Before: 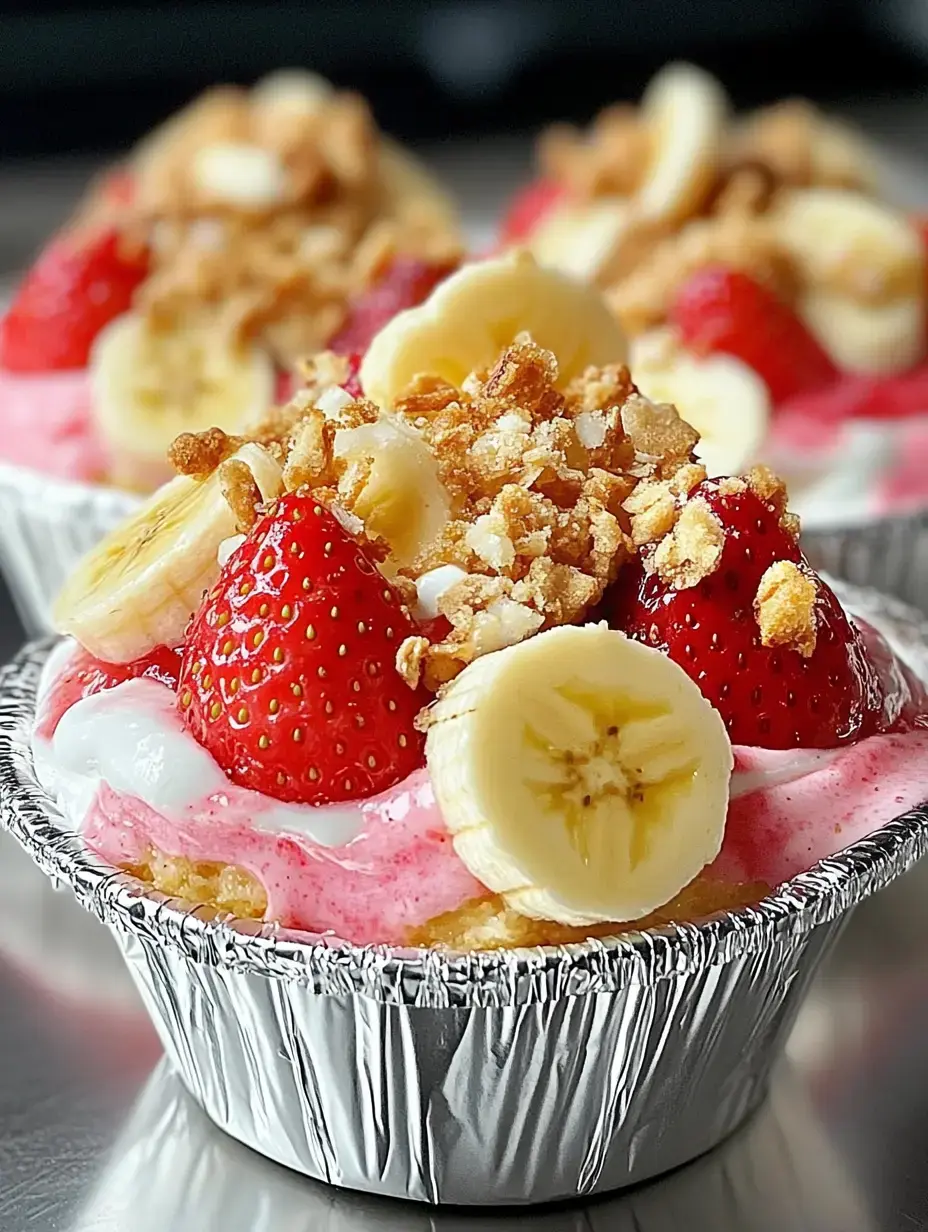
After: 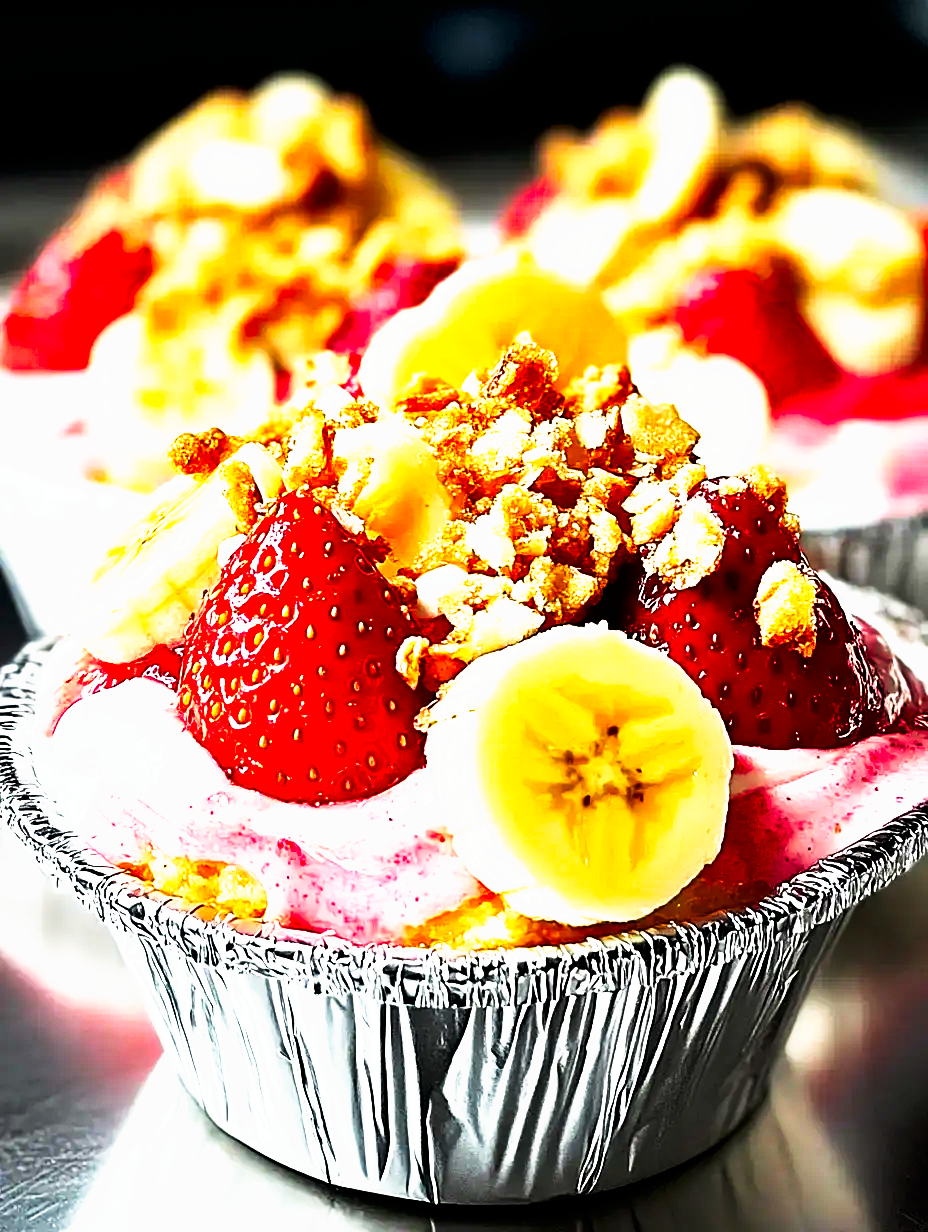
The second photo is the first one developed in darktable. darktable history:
tone curve: curves: ch0 [(0, 0) (0.003, 0) (0.011, 0) (0.025, 0) (0.044, 0.001) (0.069, 0.003) (0.1, 0.003) (0.136, 0.006) (0.177, 0.014) (0.224, 0.056) (0.277, 0.128) (0.335, 0.218) (0.399, 0.346) (0.468, 0.512) (0.543, 0.713) (0.623, 0.898) (0.709, 0.987) (0.801, 0.99) (0.898, 0.99) (1, 1)], preserve colors none
